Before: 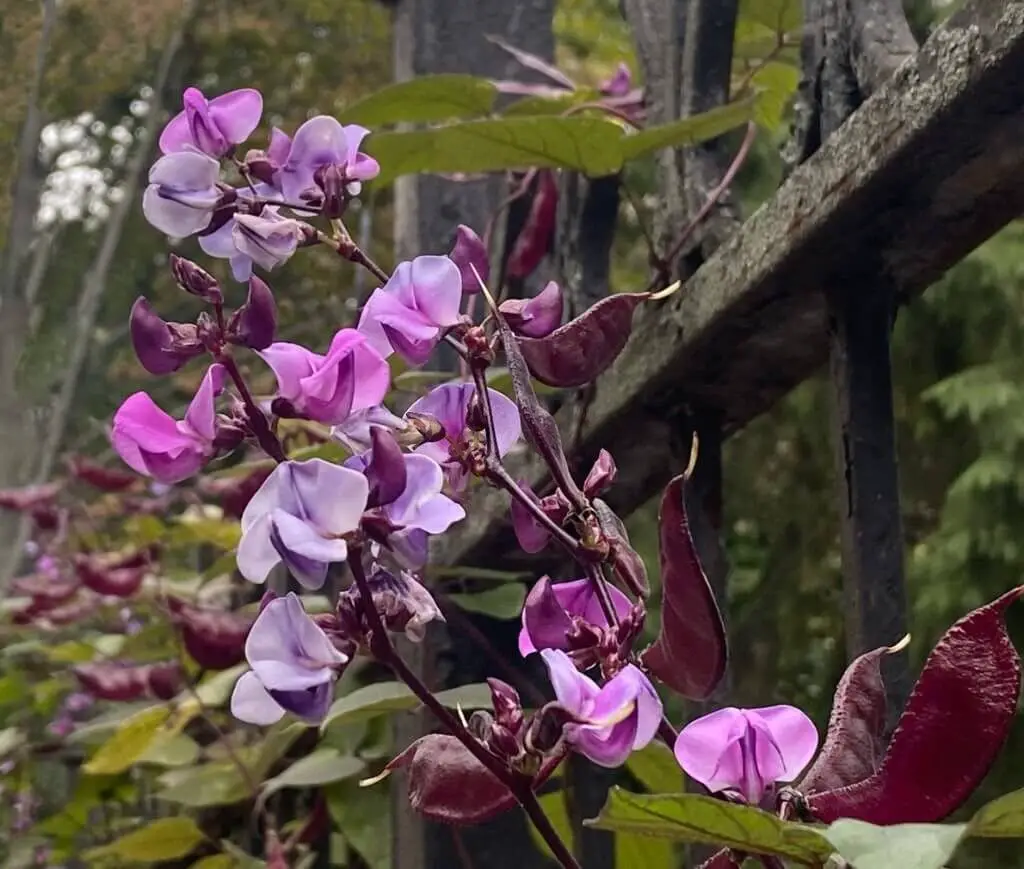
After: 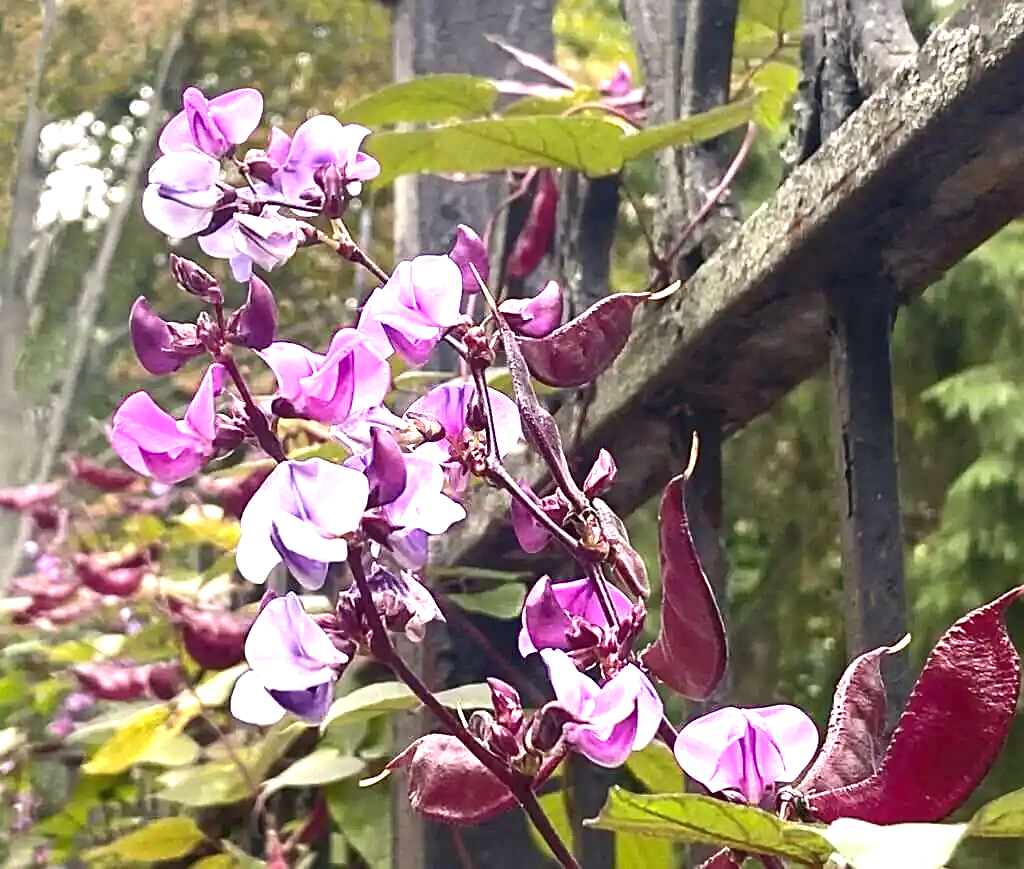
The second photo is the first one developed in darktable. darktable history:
exposure: black level correction 0, exposure 1.972 EV, compensate exposure bias true, compensate highlight preservation false
tone equalizer: -8 EV 0.215 EV, -7 EV 0.402 EV, -6 EV 0.425 EV, -5 EV 0.219 EV, -3 EV -0.264 EV, -2 EV -0.423 EV, -1 EV -0.421 EV, +0 EV -0.253 EV
sharpen: on, module defaults
